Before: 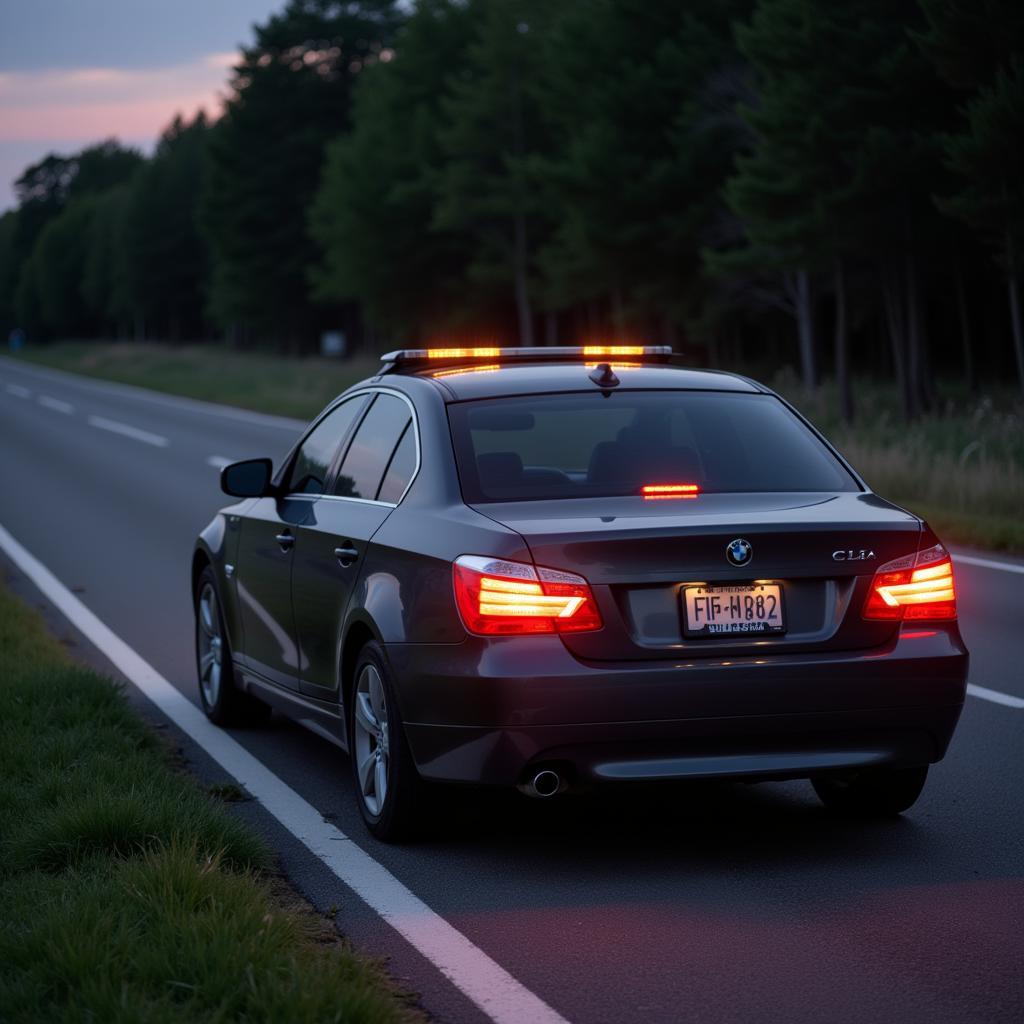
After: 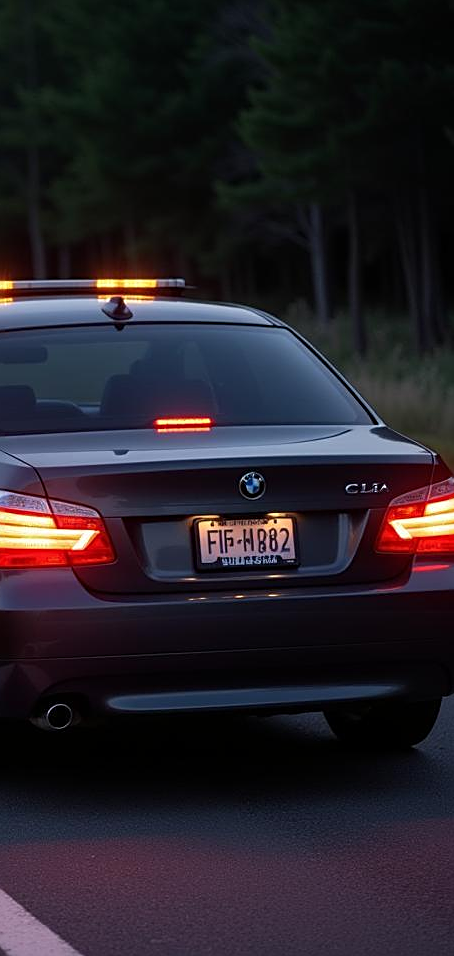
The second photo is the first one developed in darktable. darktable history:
crop: left 47.589%, top 6.635%, right 8.044%
sharpen: on, module defaults
